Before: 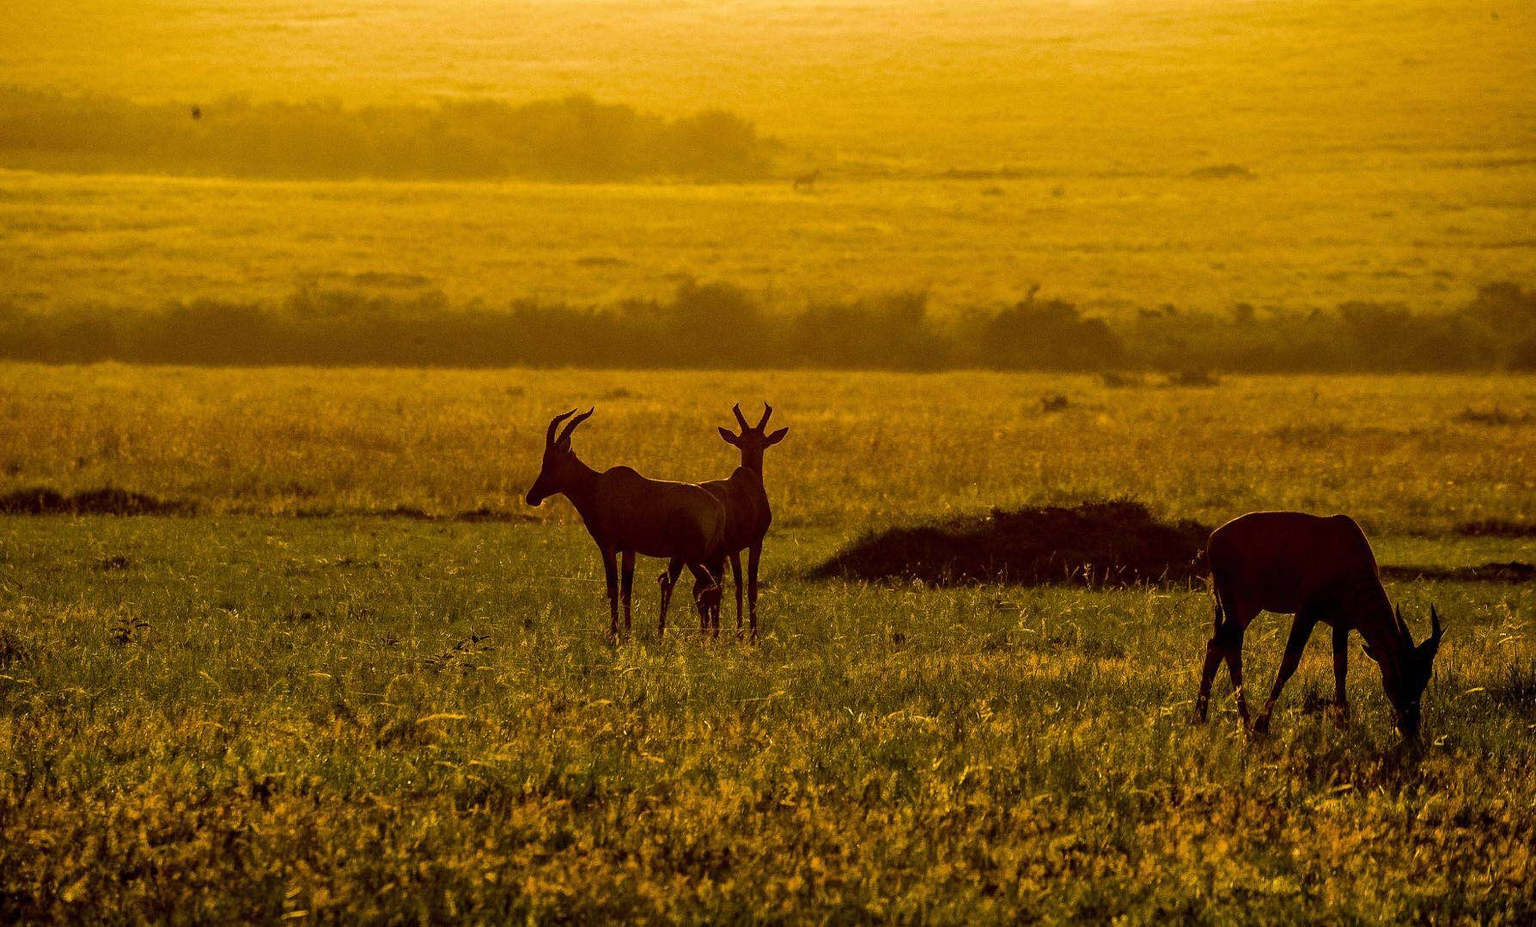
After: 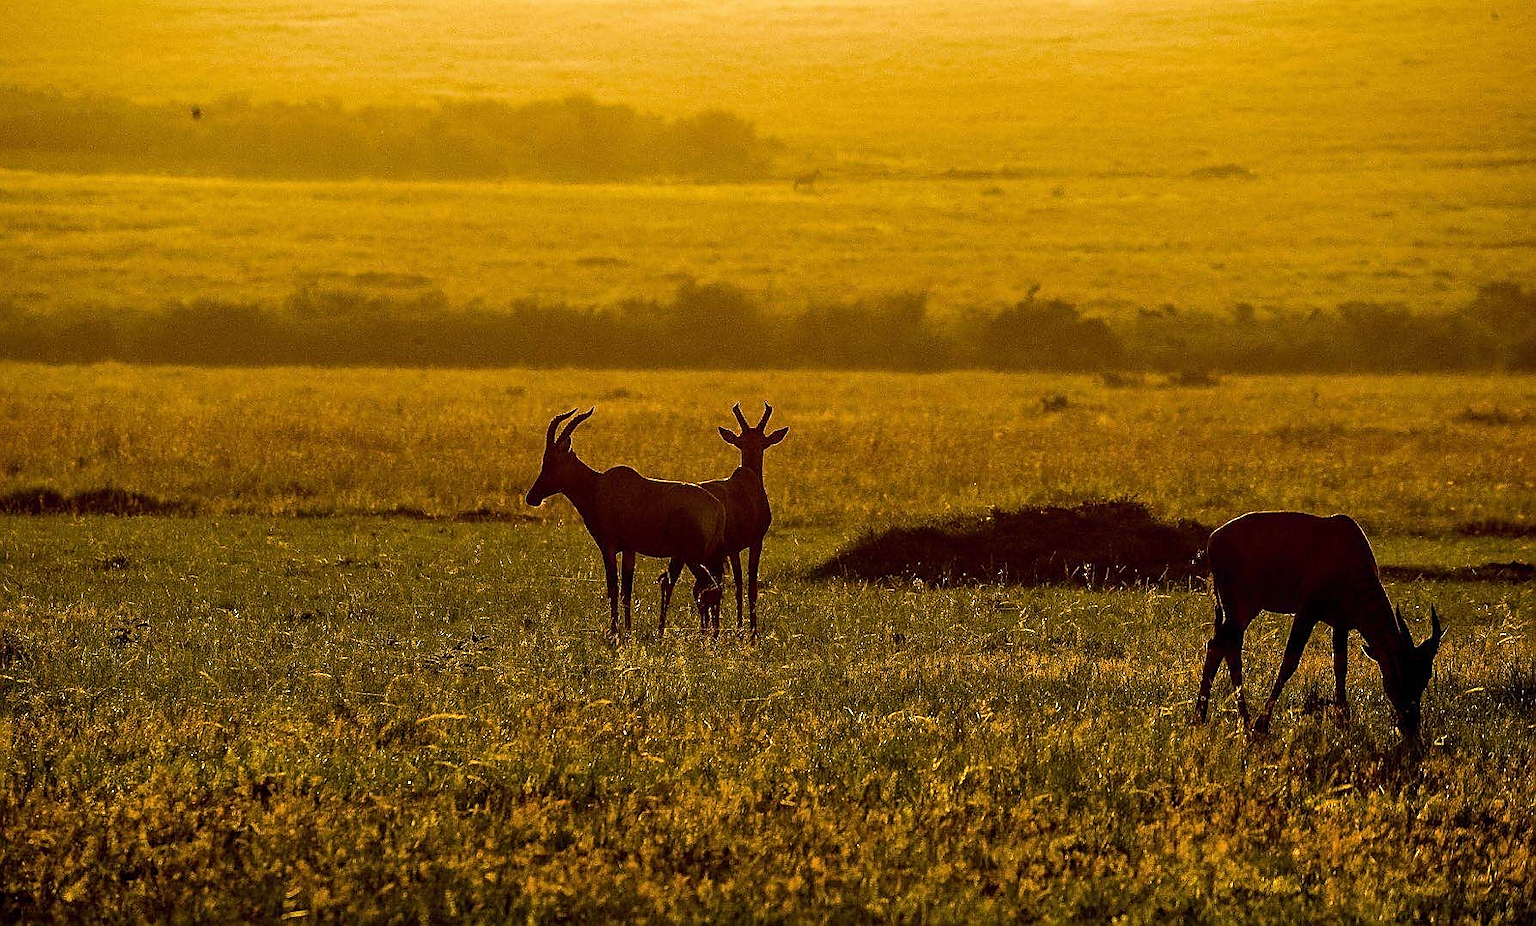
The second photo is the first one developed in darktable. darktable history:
sharpen: radius 1.372, amount 1.262, threshold 0.783
